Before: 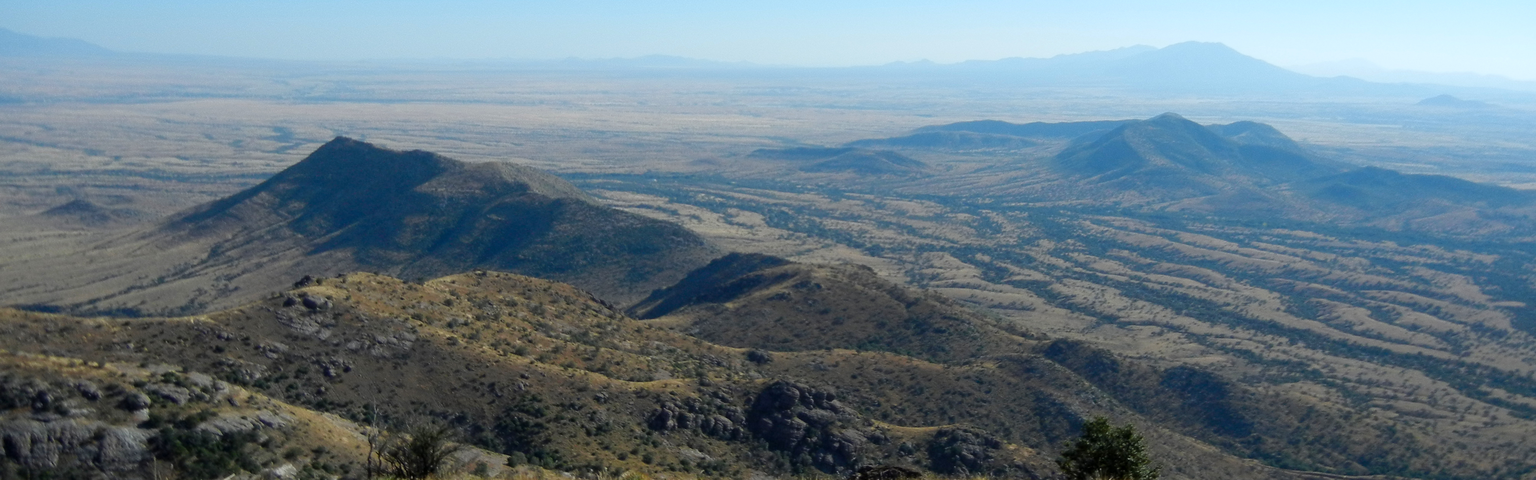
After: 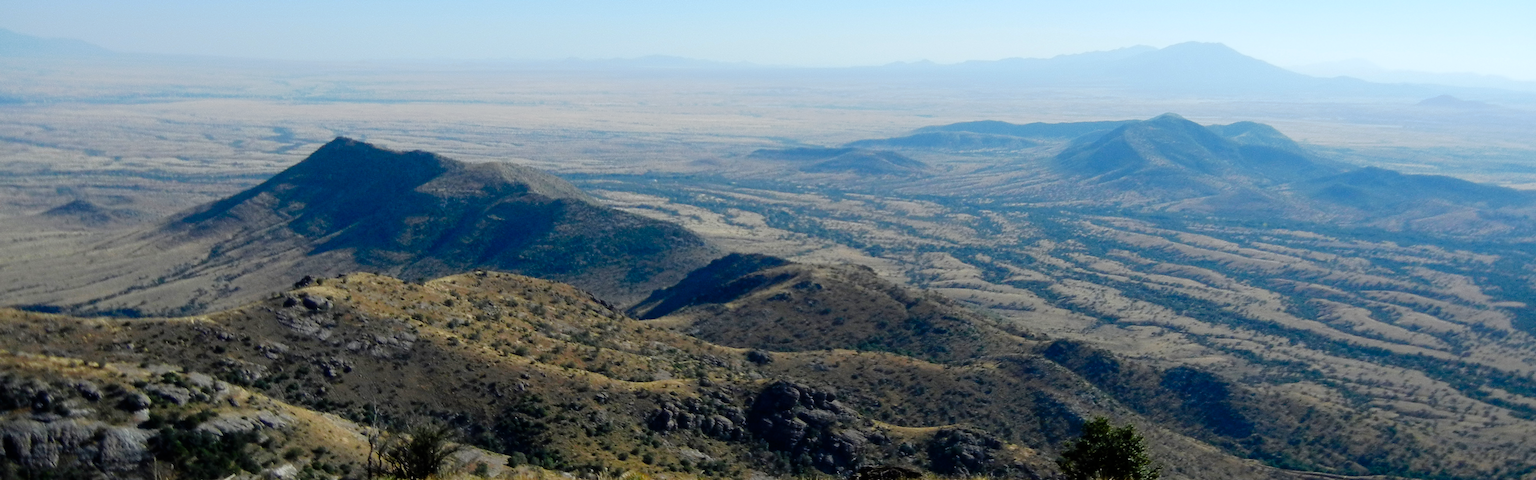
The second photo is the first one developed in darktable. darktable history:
tone curve: curves: ch0 [(0.003, 0) (0.066, 0.017) (0.163, 0.09) (0.264, 0.238) (0.395, 0.421) (0.517, 0.56) (0.688, 0.743) (0.791, 0.814) (1, 1)]; ch1 [(0, 0) (0.164, 0.115) (0.337, 0.332) (0.39, 0.398) (0.464, 0.461) (0.501, 0.5) (0.507, 0.503) (0.534, 0.537) (0.577, 0.59) (0.652, 0.681) (0.733, 0.749) (0.811, 0.796) (1, 1)]; ch2 [(0, 0) (0.337, 0.382) (0.464, 0.476) (0.501, 0.502) (0.527, 0.54) (0.551, 0.565) (0.6, 0.59) (0.687, 0.675) (1, 1)], preserve colors none
